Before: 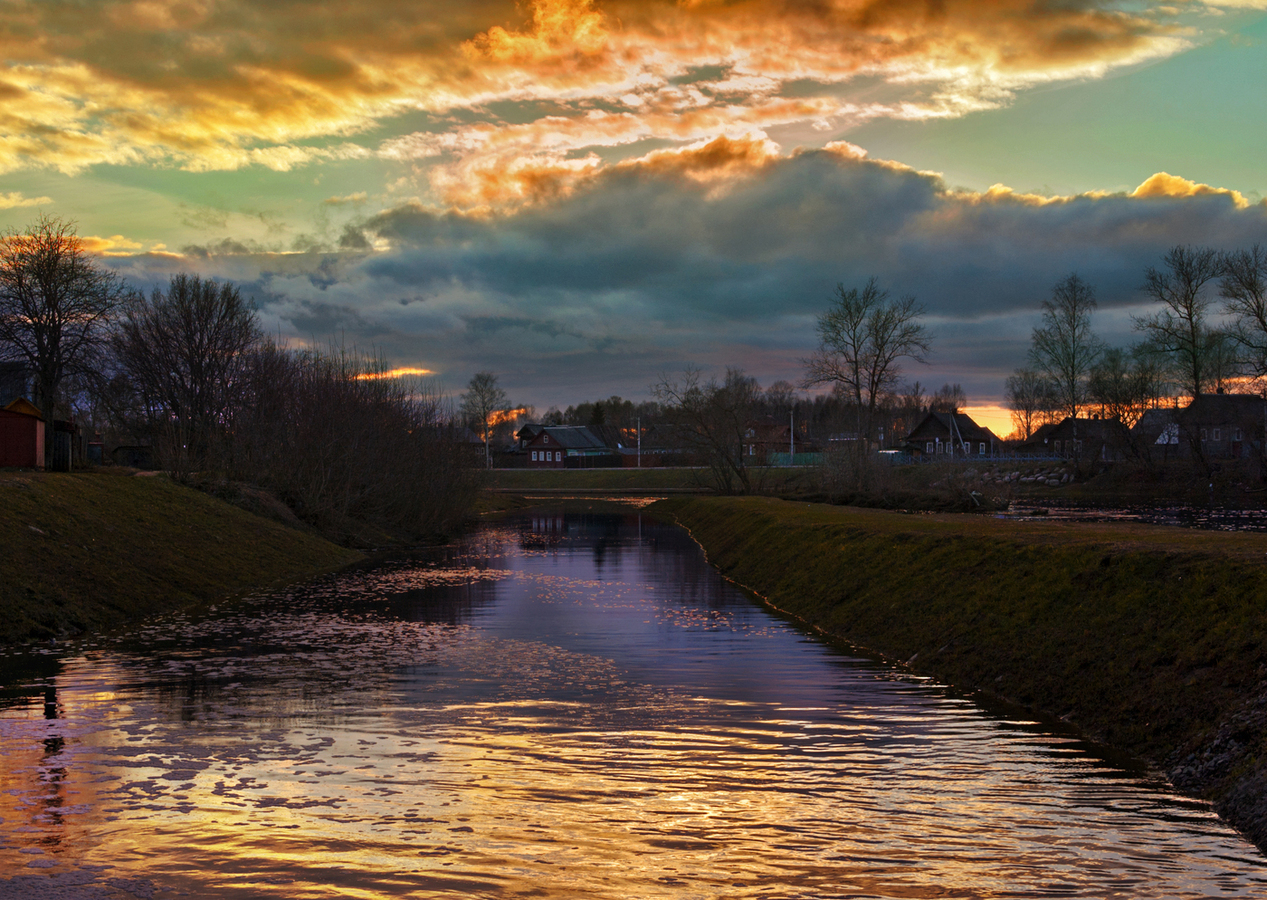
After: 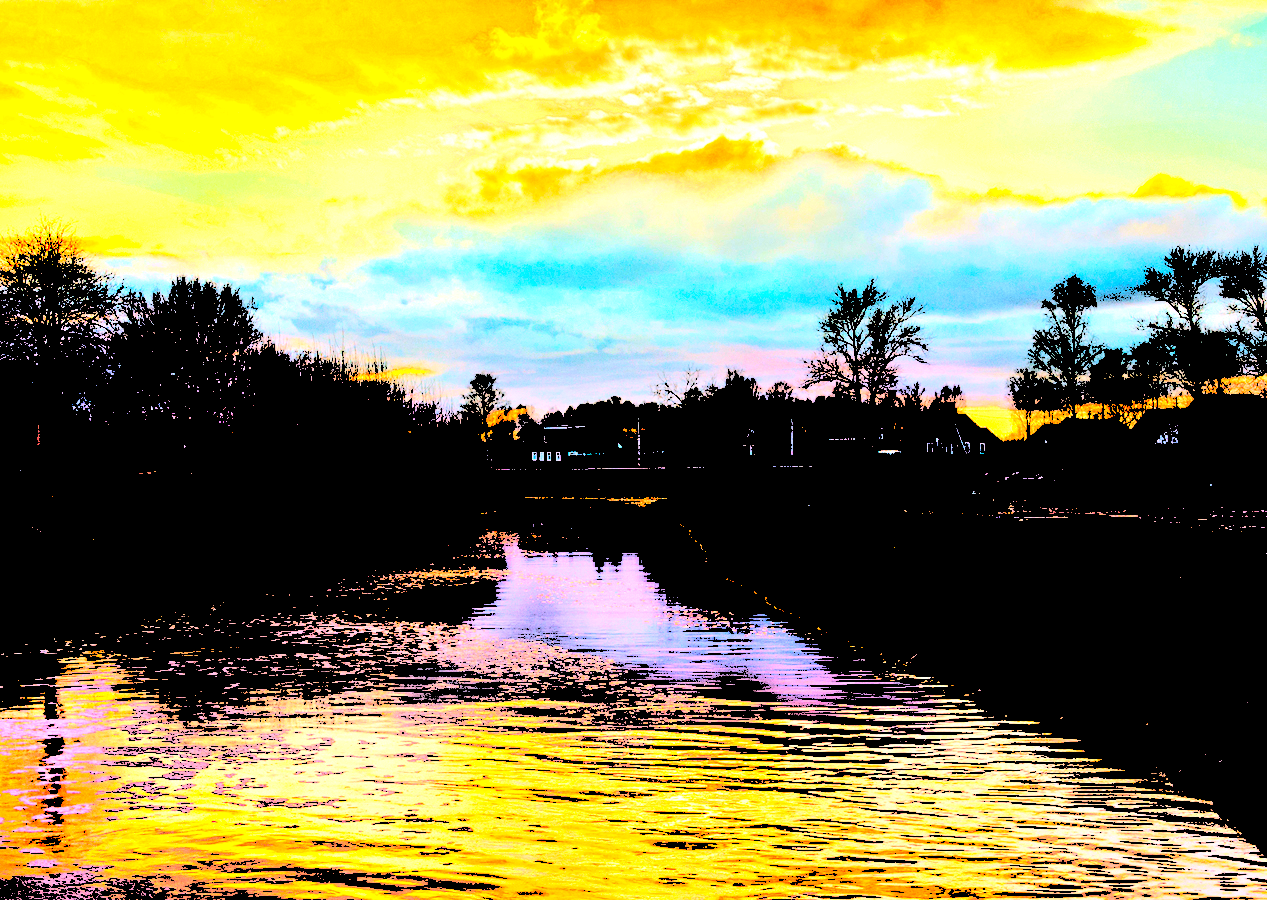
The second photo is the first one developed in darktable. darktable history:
filmic rgb: black relative exposure -6.96 EV, white relative exposure 5.63 EV, threshold 2.94 EV, hardness 2.85, enable highlight reconstruction true
levels: levels [0.246, 0.256, 0.506]
color balance rgb: power › chroma 0.696%, power › hue 60°, perceptual saturation grading › global saturation 0.648%, global vibrance 59.839%
